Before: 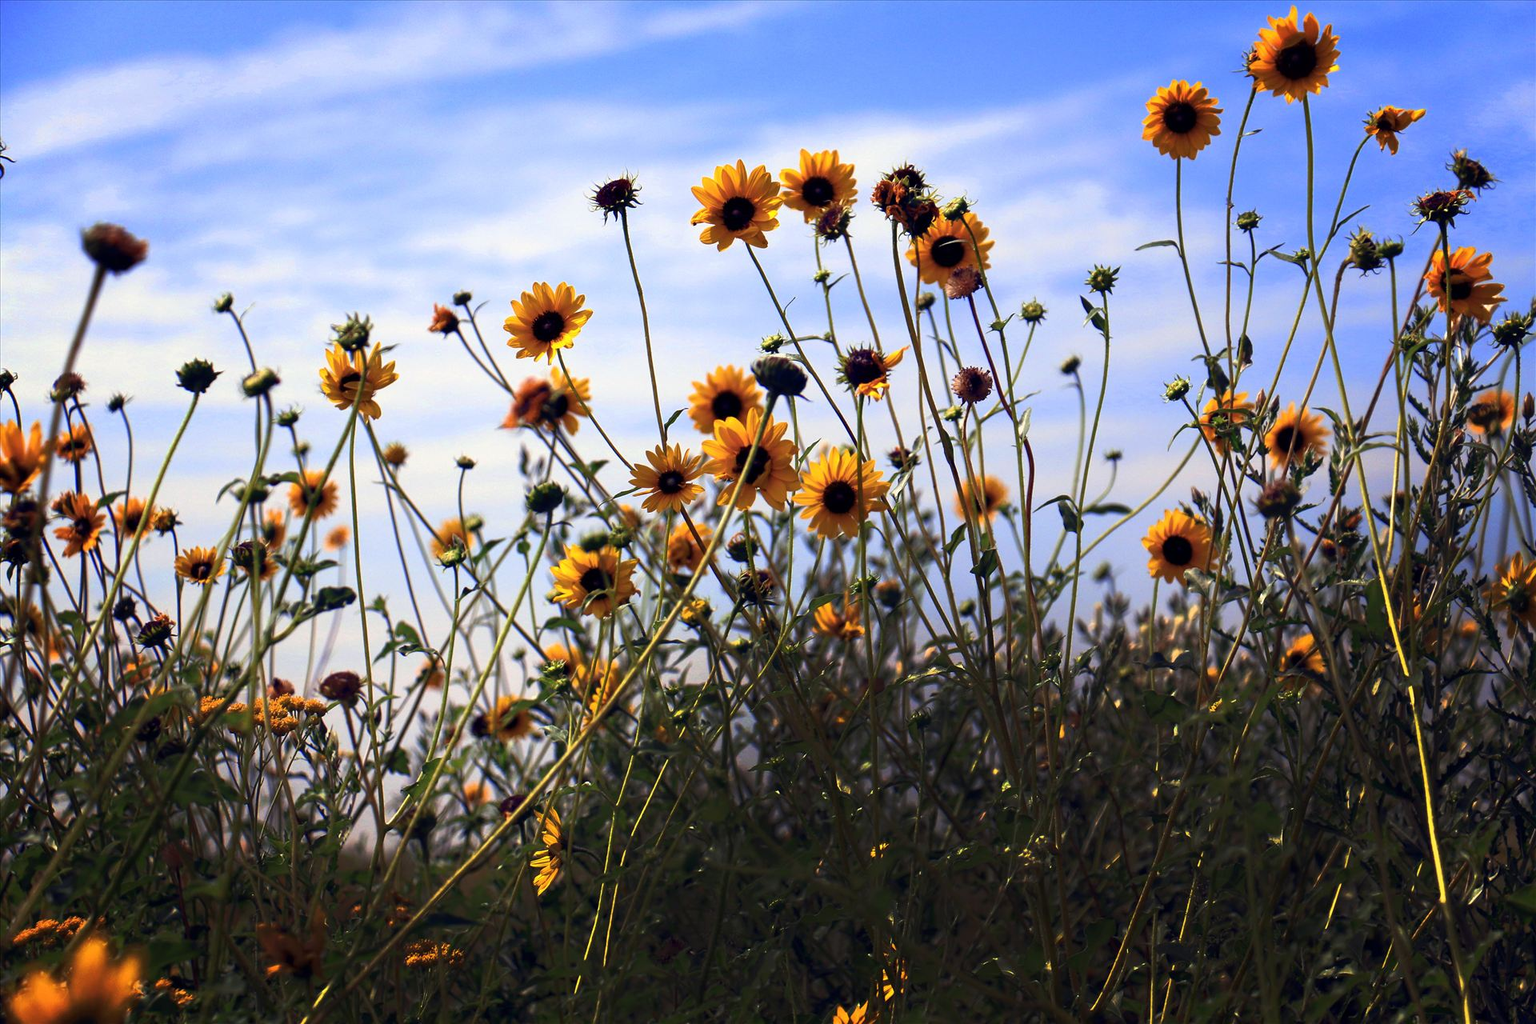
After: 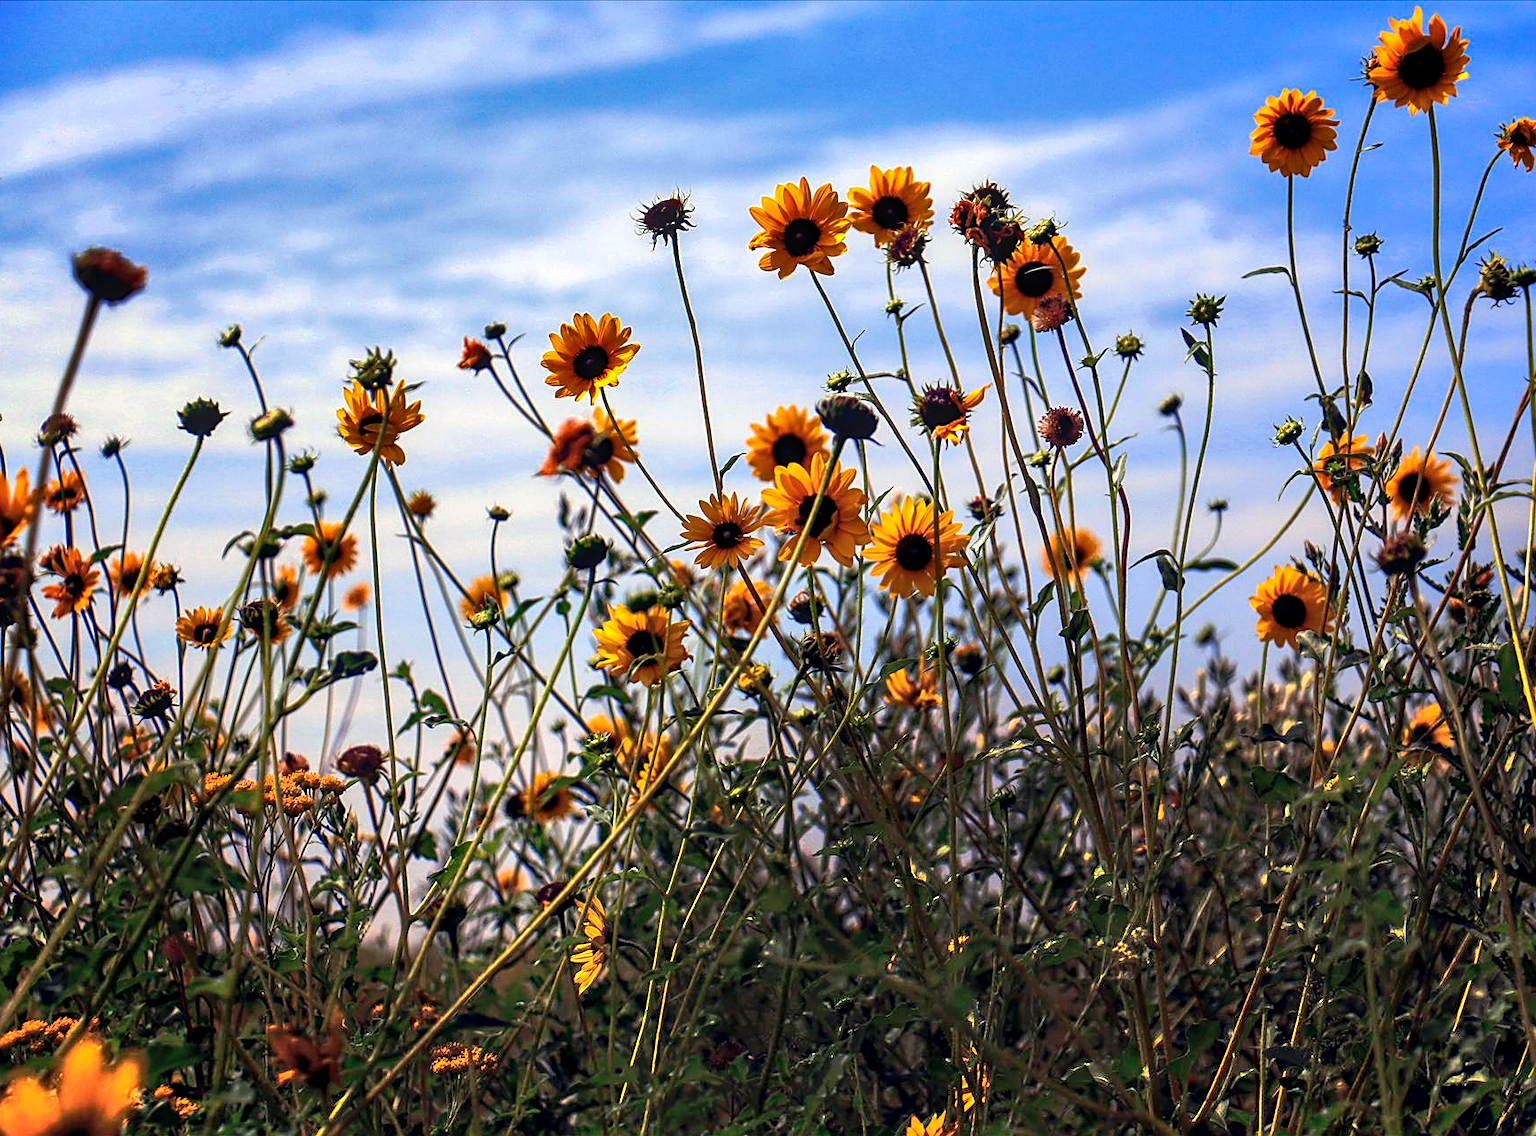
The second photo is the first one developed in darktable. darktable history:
sharpen: on, module defaults
local contrast: detail 130%
crop and rotate: left 1.088%, right 8.807%
shadows and highlights: shadows 60, soften with gaussian
